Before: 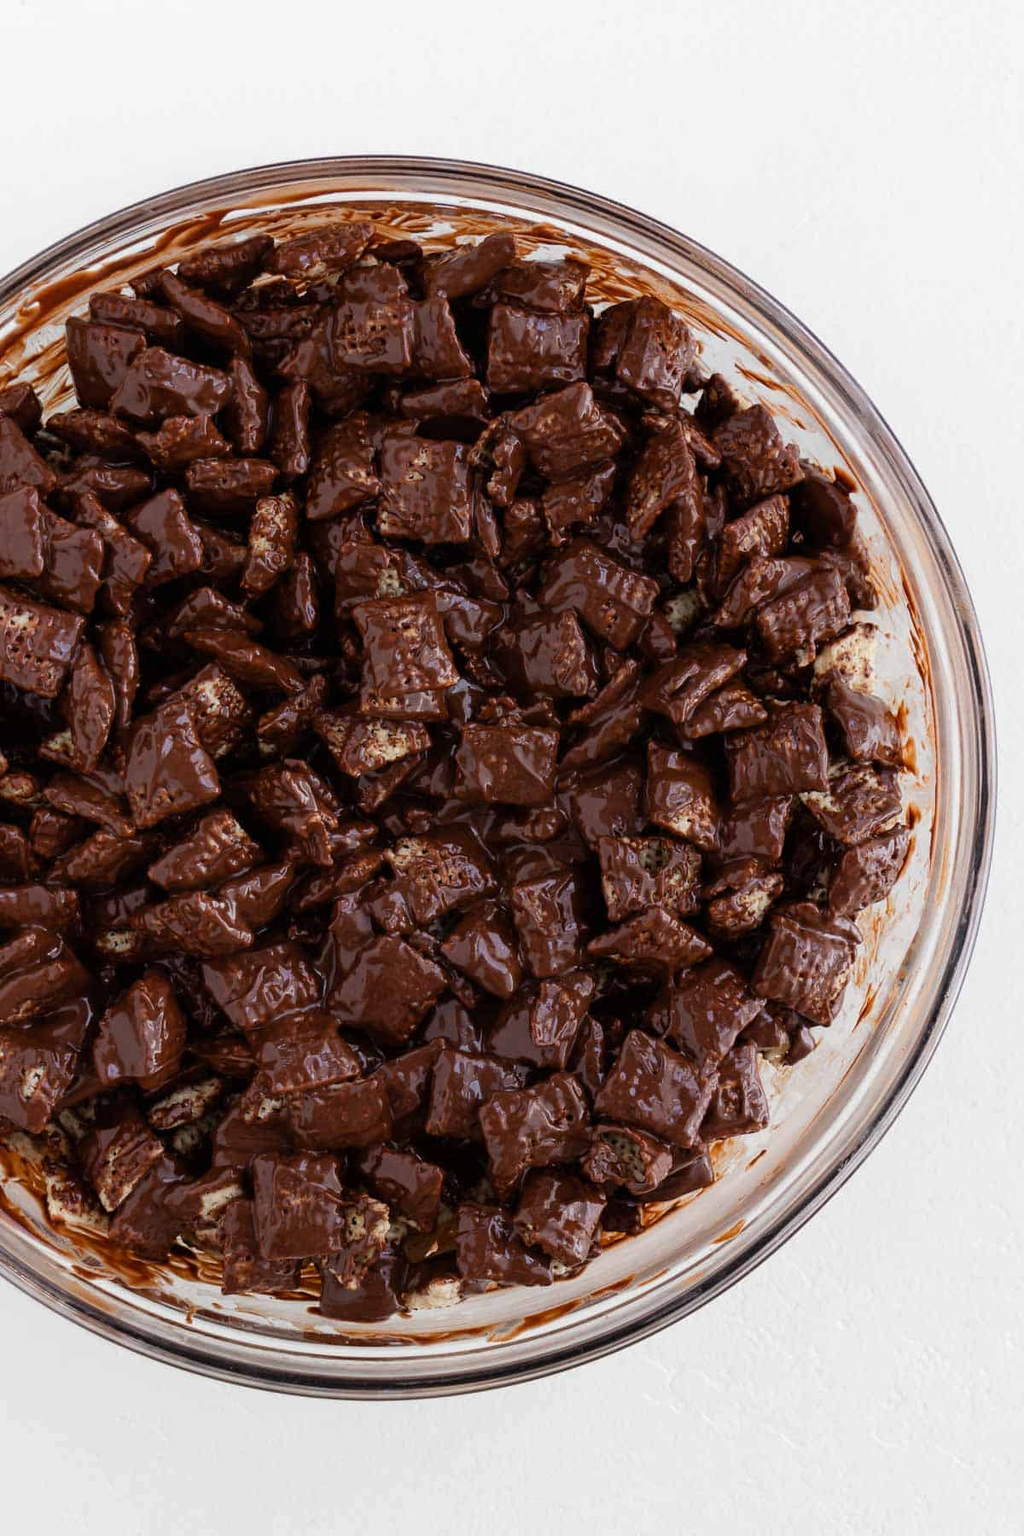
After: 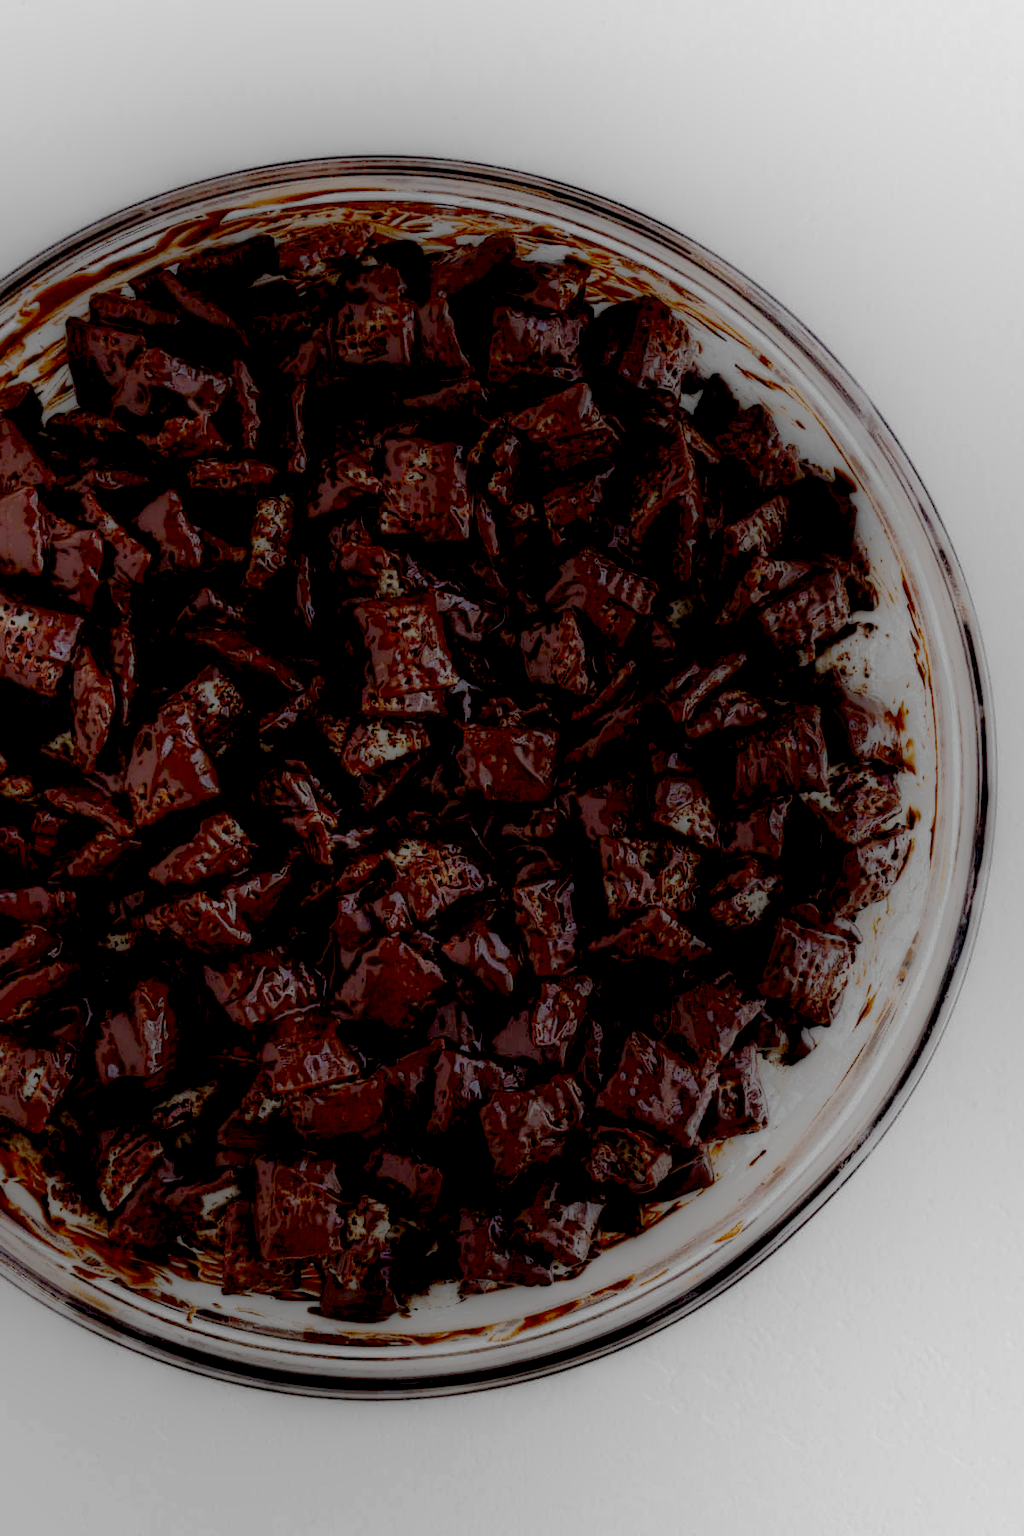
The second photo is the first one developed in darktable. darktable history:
local contrast: highlights 0%, shadows 192%, detail 164%, midtone range 0.002
exposure: black level correction 0, exposure 1.199 EV, compensate highlight preservation false
filmic rgb: black relative exposure -7.65 EV, white relative exposure 4.56 EV, hardness 3.61, contrast 1.052, preserve chrominance no, color science v5 (2021), contrast in shadows safe, contrast in highlights safe
tone equalizer: -8 EV -0.435 EV, -7 EV -0.375 EV, -6 EV -0.317 EV, -5 EV -0.186 EV, -3 EV 0.255 EV, -2 EV 0.357 EV, -1 EV 0.405 EV, +0 EV 0.436 EV, mask exposure compensation -0.496 EV
